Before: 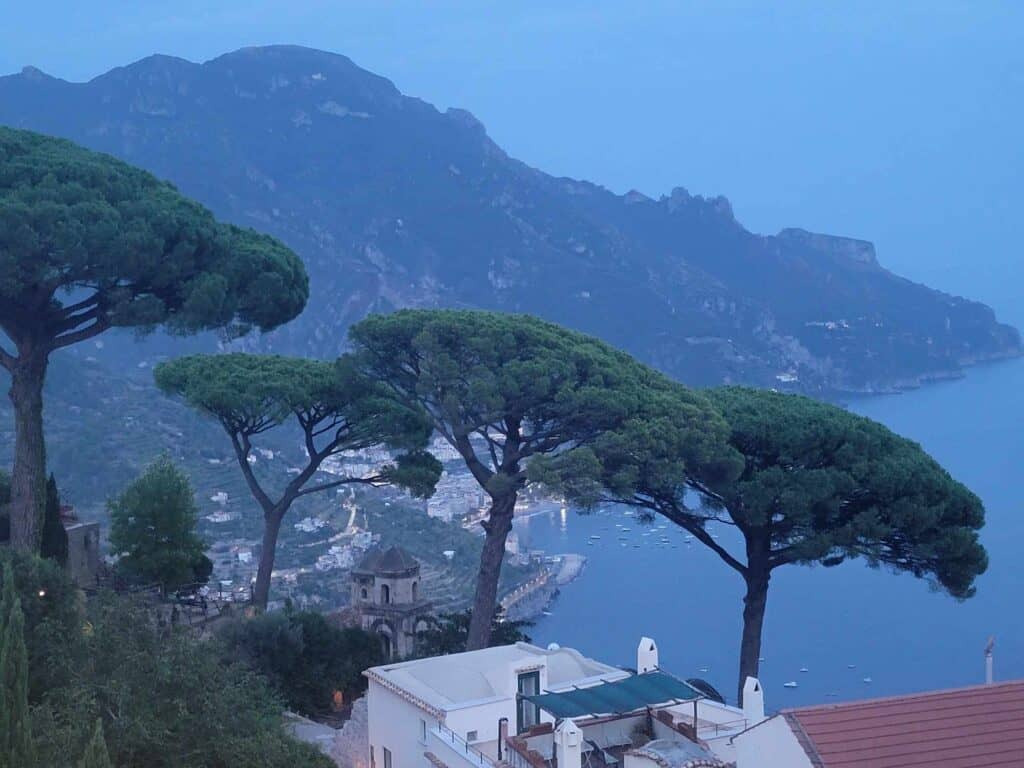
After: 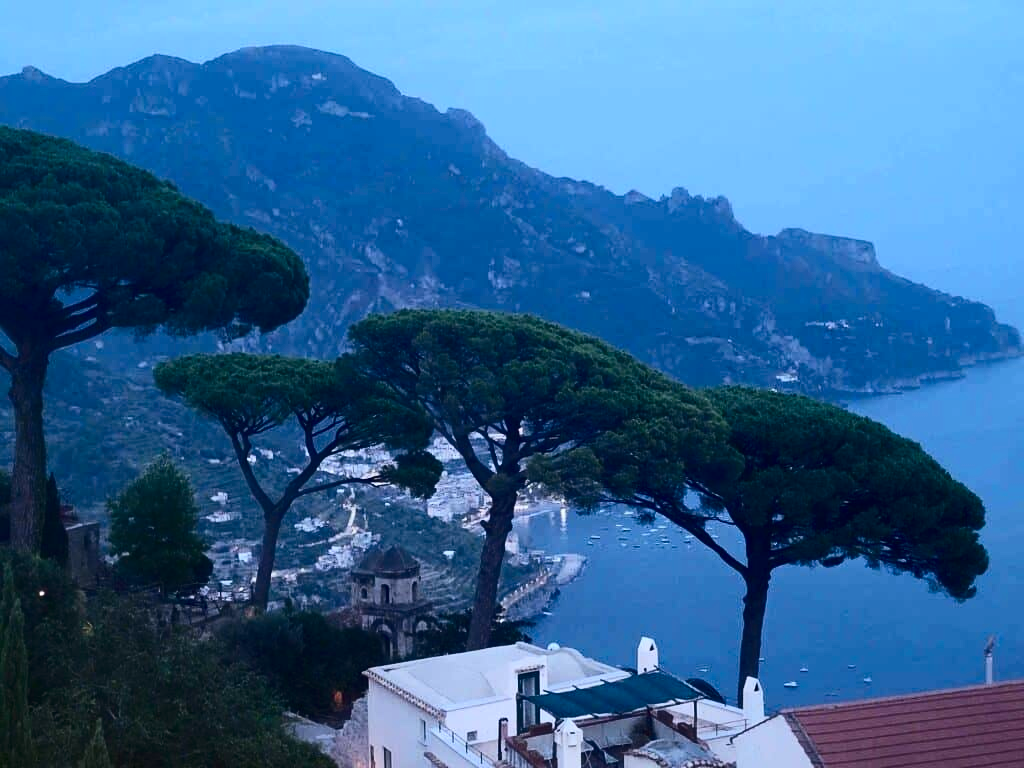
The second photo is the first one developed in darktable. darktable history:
contrast brightness saturation: contrast 0.336, brightness -0.082, saturation 0.172
